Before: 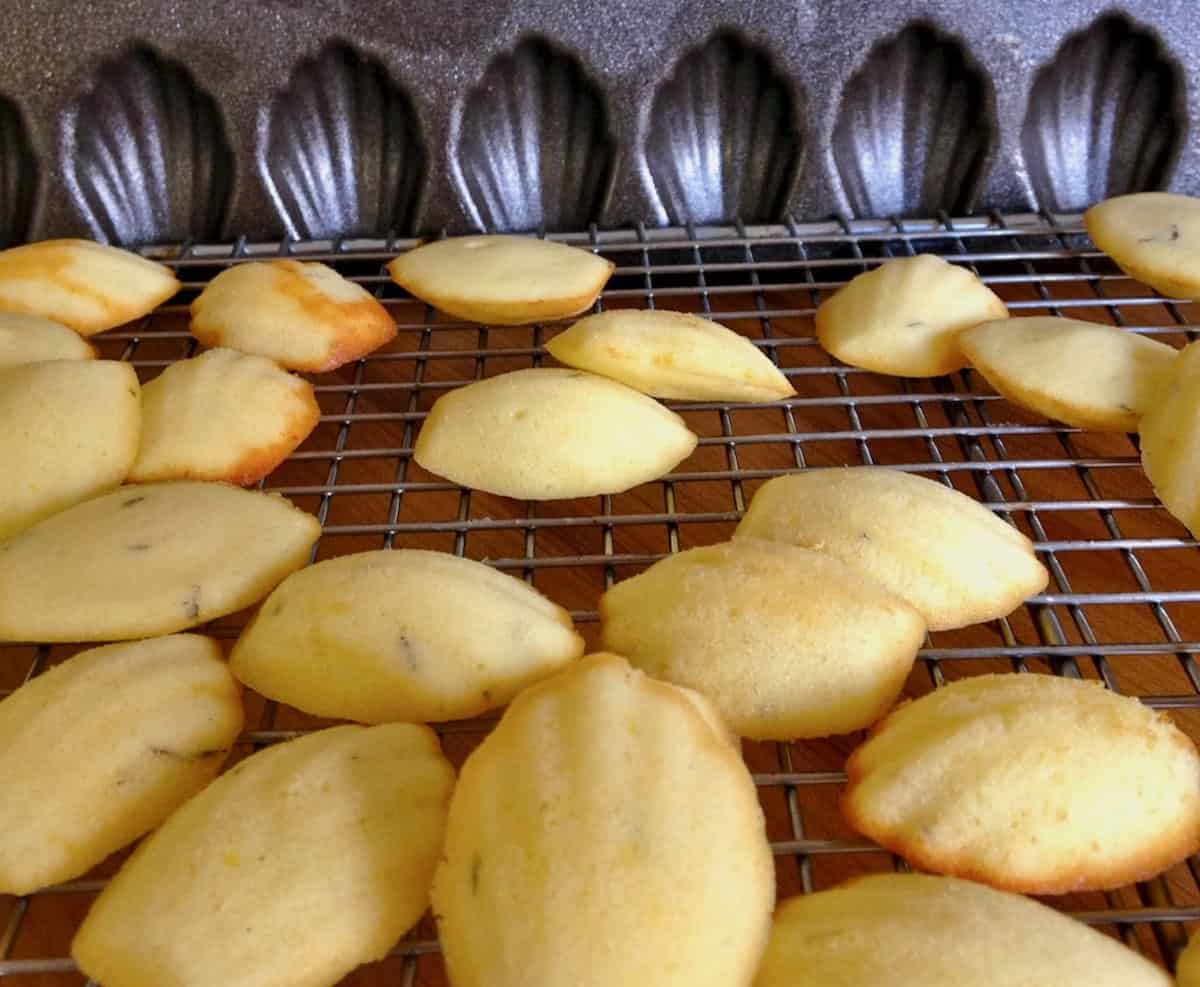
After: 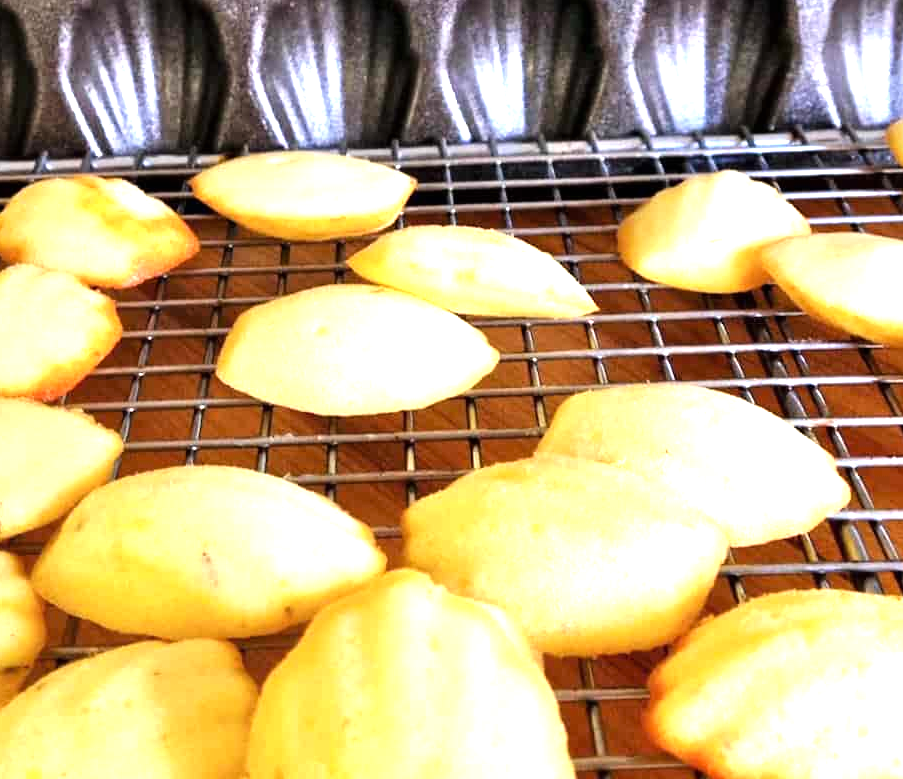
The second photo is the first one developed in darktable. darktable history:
crop: left 16.572%, top 8.593%, right 8.147%, bottom 12.447%
tone equalizer: -8 EV -0.745 EV, -7 EV -0.731 EV, -6 EV -0.629 EV, -5 EV -0.419 EV, -3 EV 0.373 EV, -2 EV 0.6 EV, -1 EV 0.697 EV, +0 EV 0.751 EV
exposure: black level correction 0, exposure 0.894 EV, compensate exposure bias true, compensate highlight preservation false
